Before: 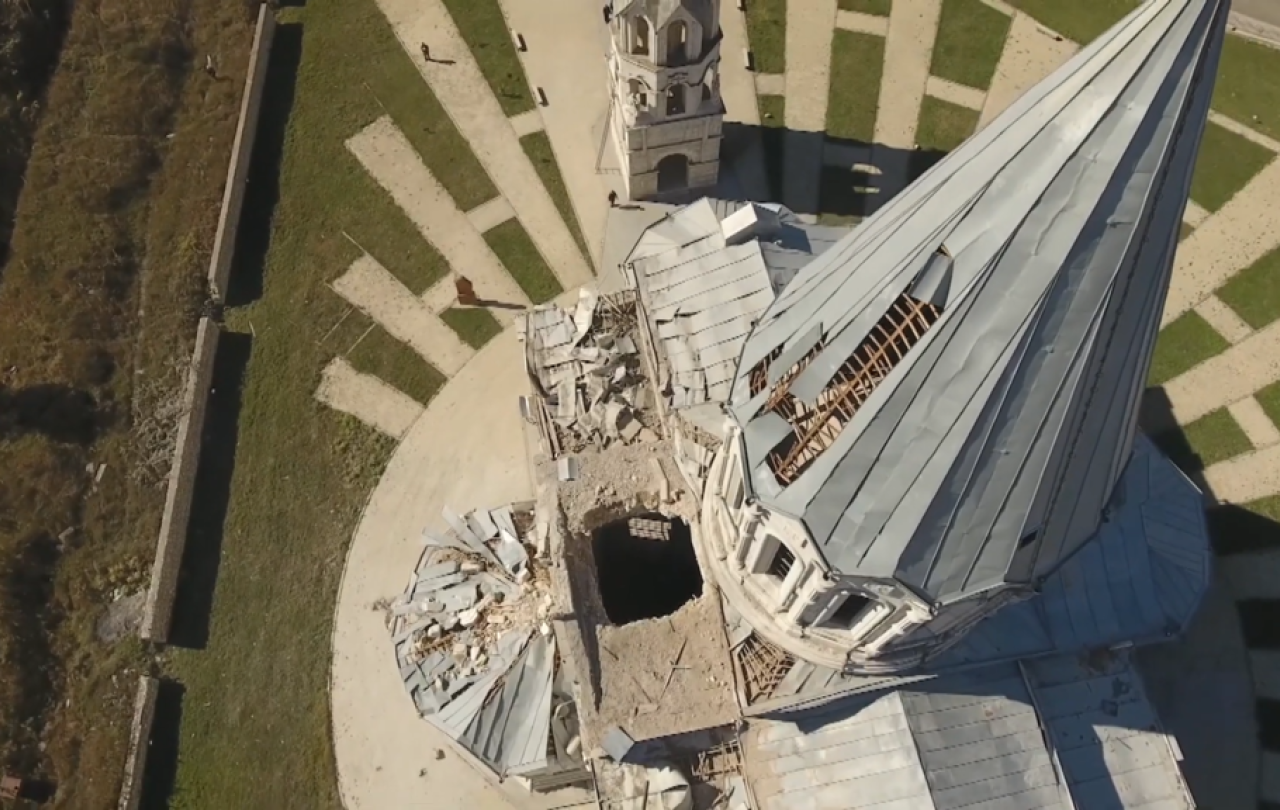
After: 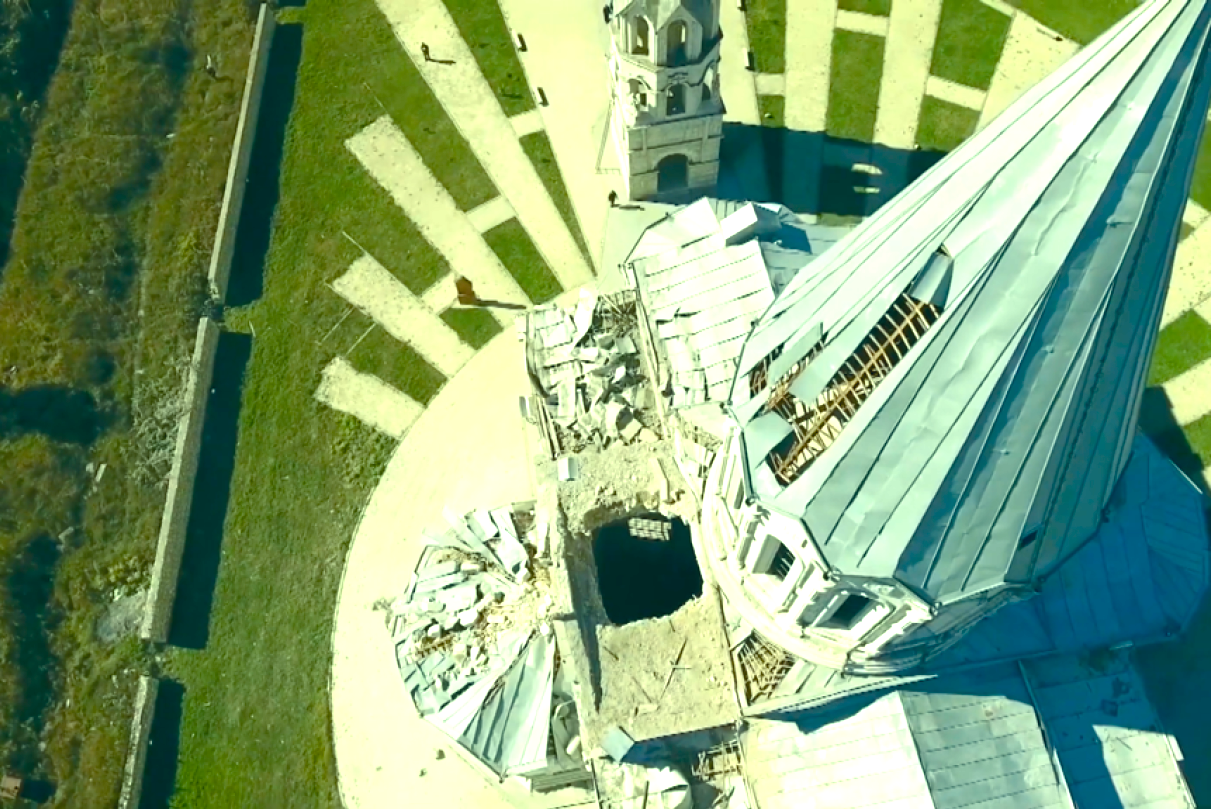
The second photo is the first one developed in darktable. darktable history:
color correction: highlights a* -19.58, highlights b* 9.8, shadows a* -20.87, shadows b* -11.3
exposure: black level correction 0, exposure 0.949 EV, compensate exposure bias true, compensate highlight preservation false
crop and rotate: left 0%, right 5.373%
color balance rgb: shadows lift › chroma 0.974%, shadows lift › hue 113.53°, power › hue 62.21°, perceptual saturation grading › global saturation 20%, perceptual saturation grading › highlights -25.576%, perceptual saturation grading › shadows 50.04%, global vibrance 25.062%, contrast 9.841%
